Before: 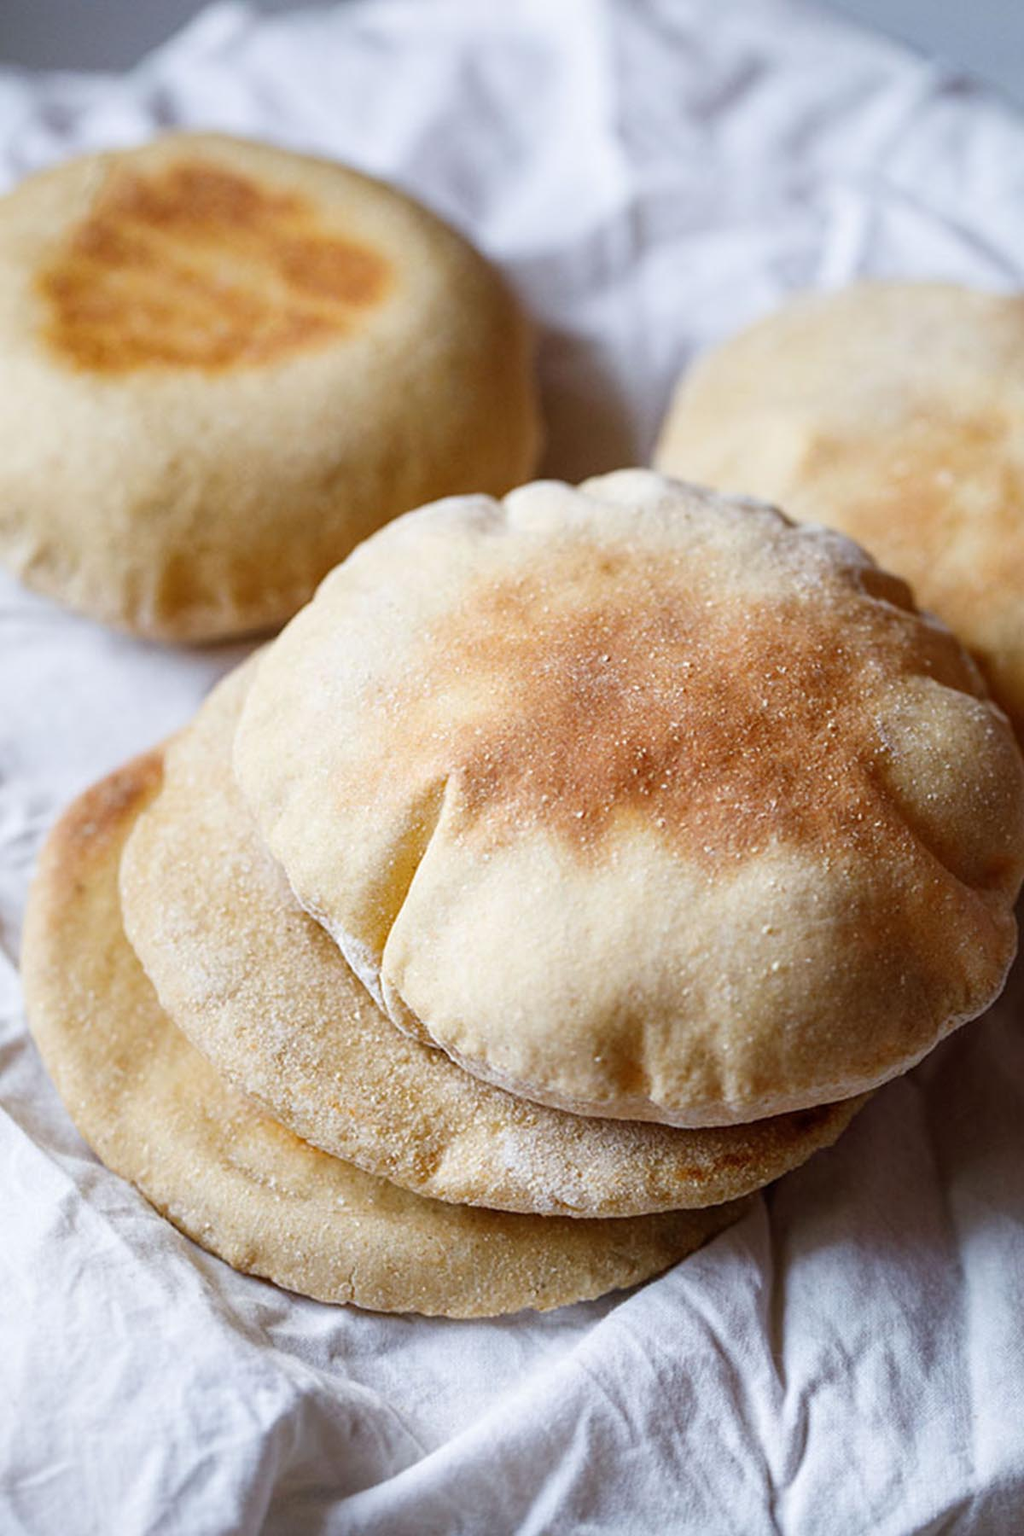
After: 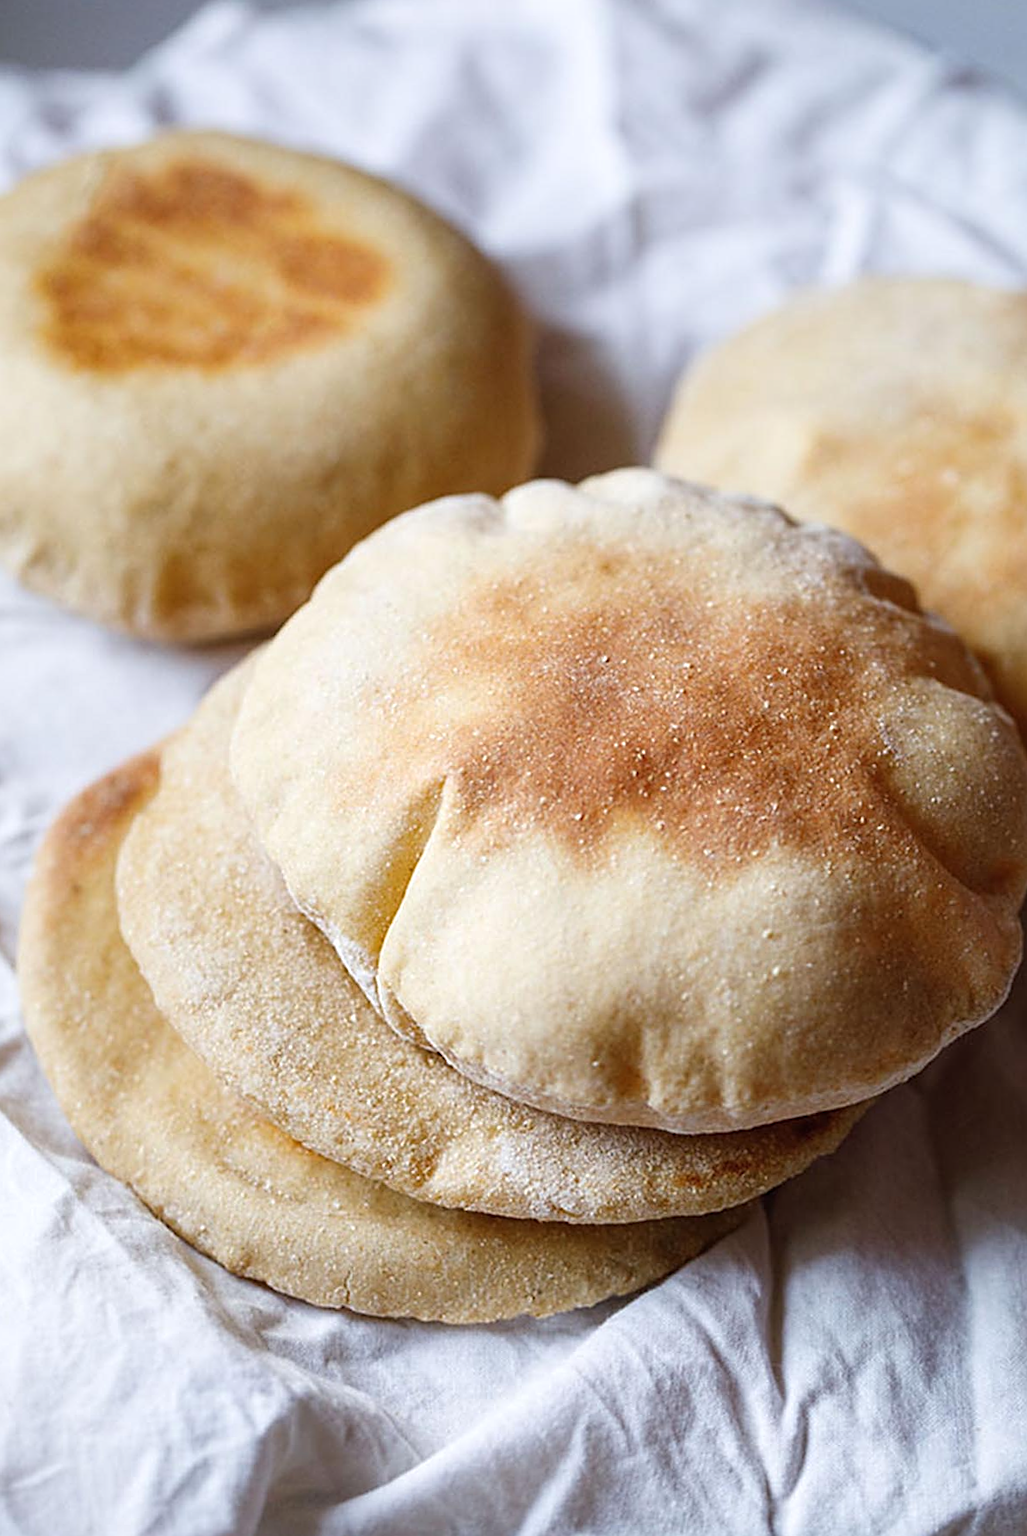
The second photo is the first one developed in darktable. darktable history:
rotate and perspective: rotation 0.192°, lens shift (horizontal) -0.015, crop left 0.005, crop right 0.996, crop top 0.006, crop bottom 0.99
exposure: black level correction -0.001, exposure 0.08 EV, compensate highlight preservation false
sharpen: on, module defaults
